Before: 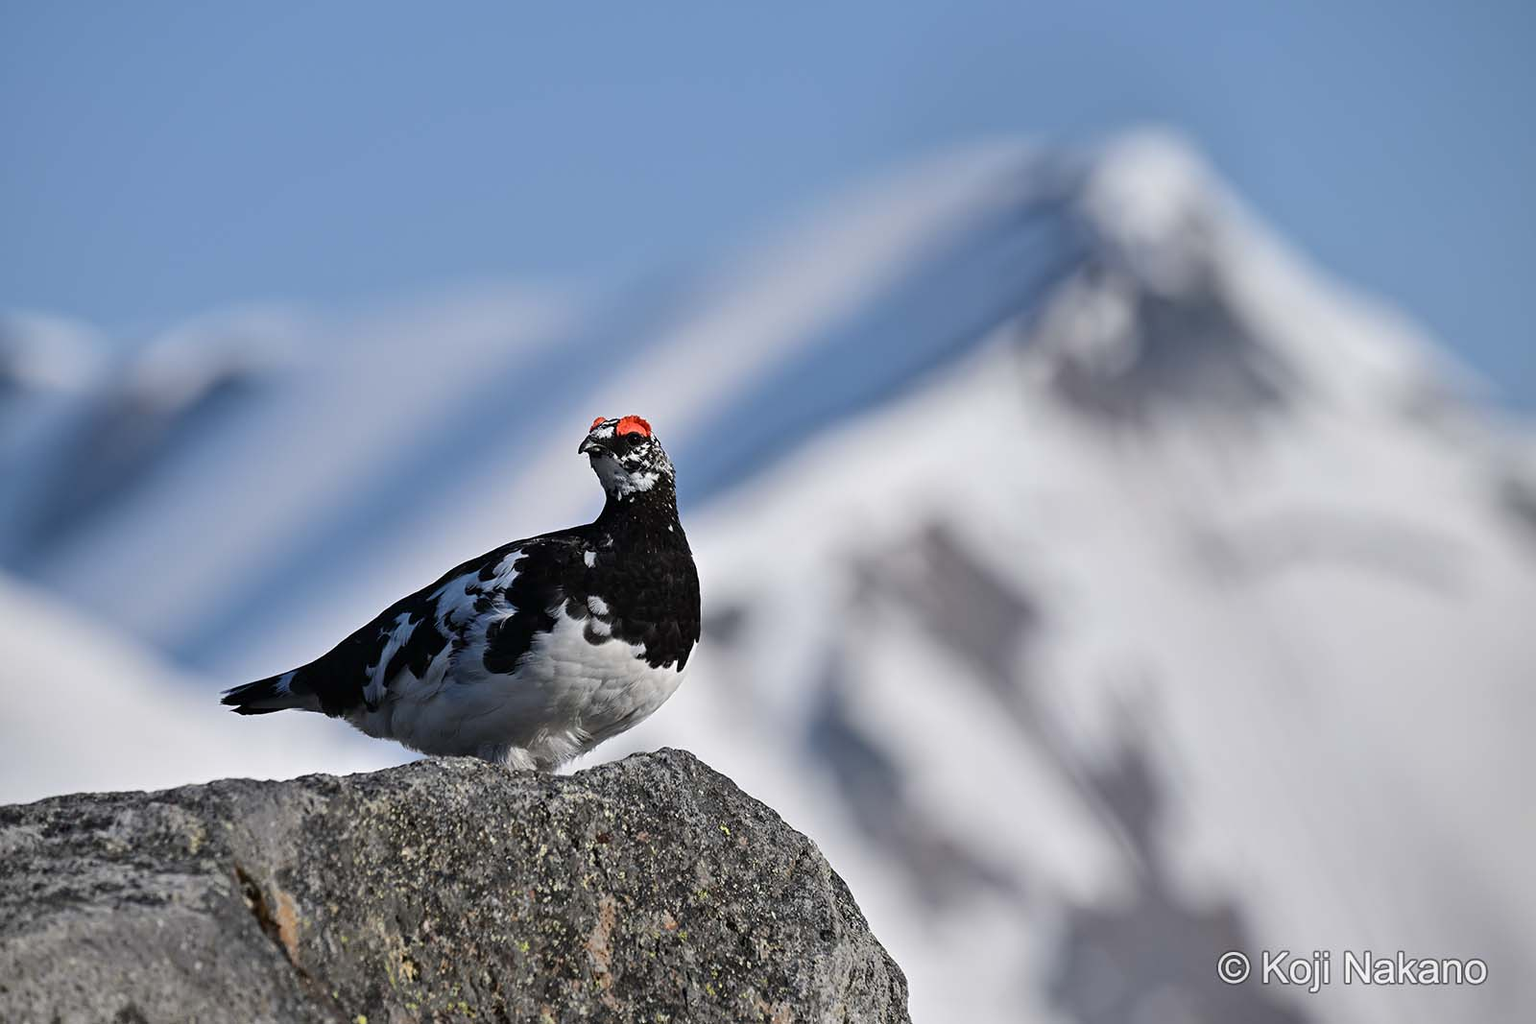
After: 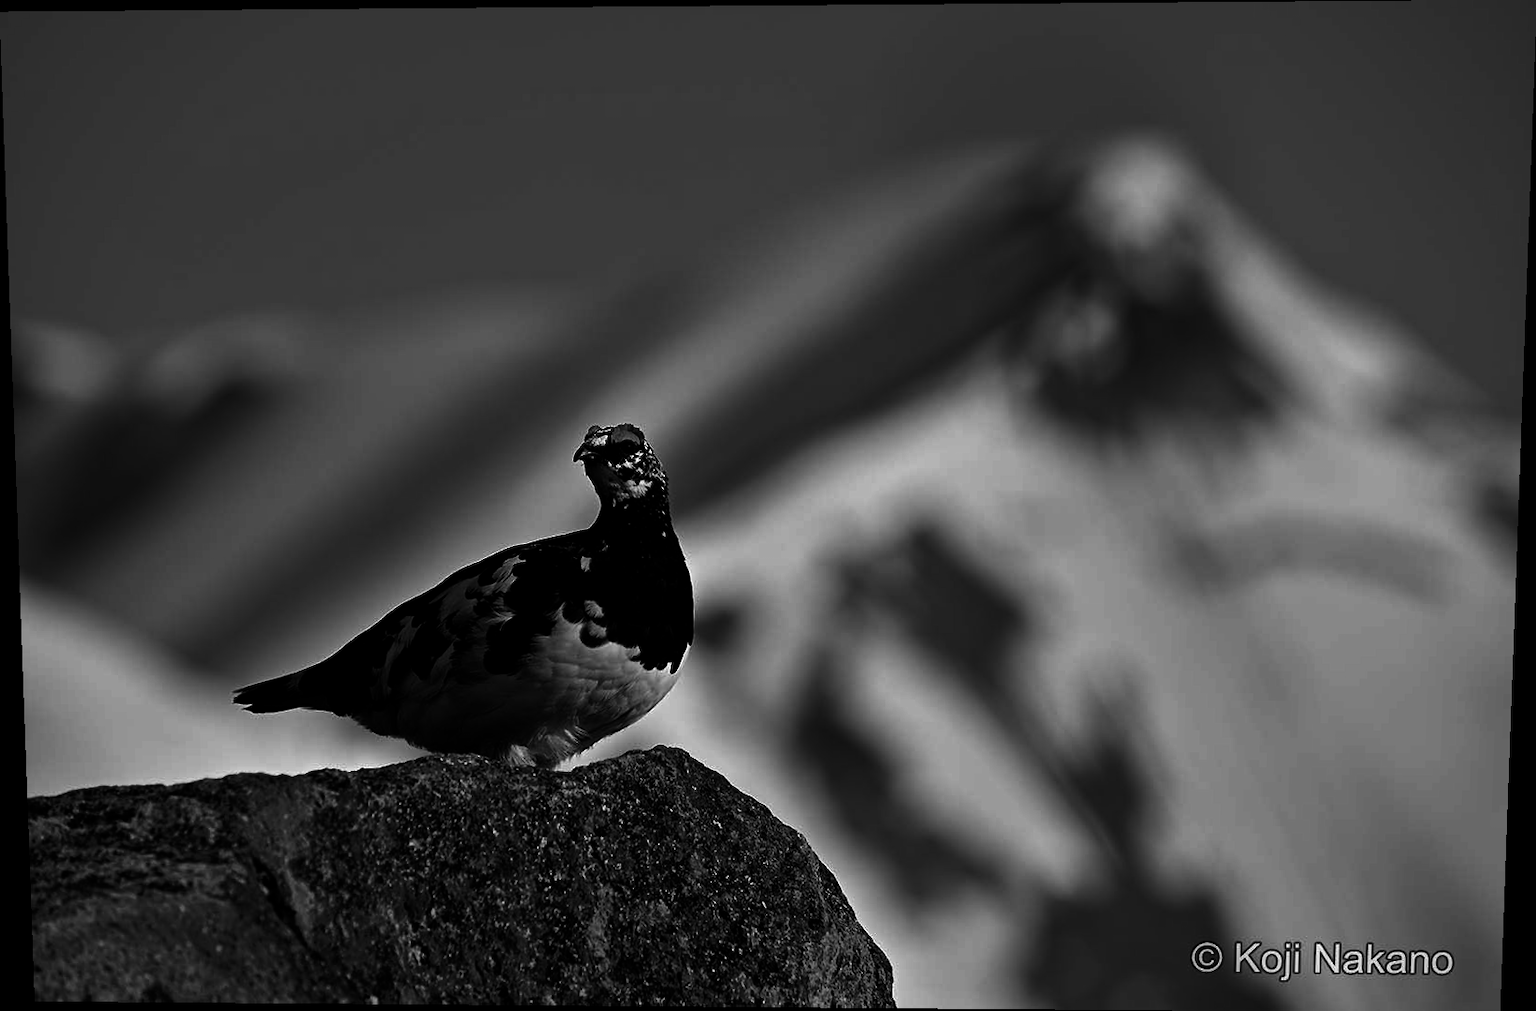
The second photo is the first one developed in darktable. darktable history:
color calibration: output R [1.063, -0.012, -0.003, 0], output B [-0.079, 0.047, 1, 0], illuminant custom, x 0.46, y 0.43, temperature 2642.66 K
rotate and perspective: lens shift (vertical) 0.048, lens shift (horizontal) -0.024, automatic cropping off
contrast brightness saturation: contrast 0.02, brightness -1, saturation -1
